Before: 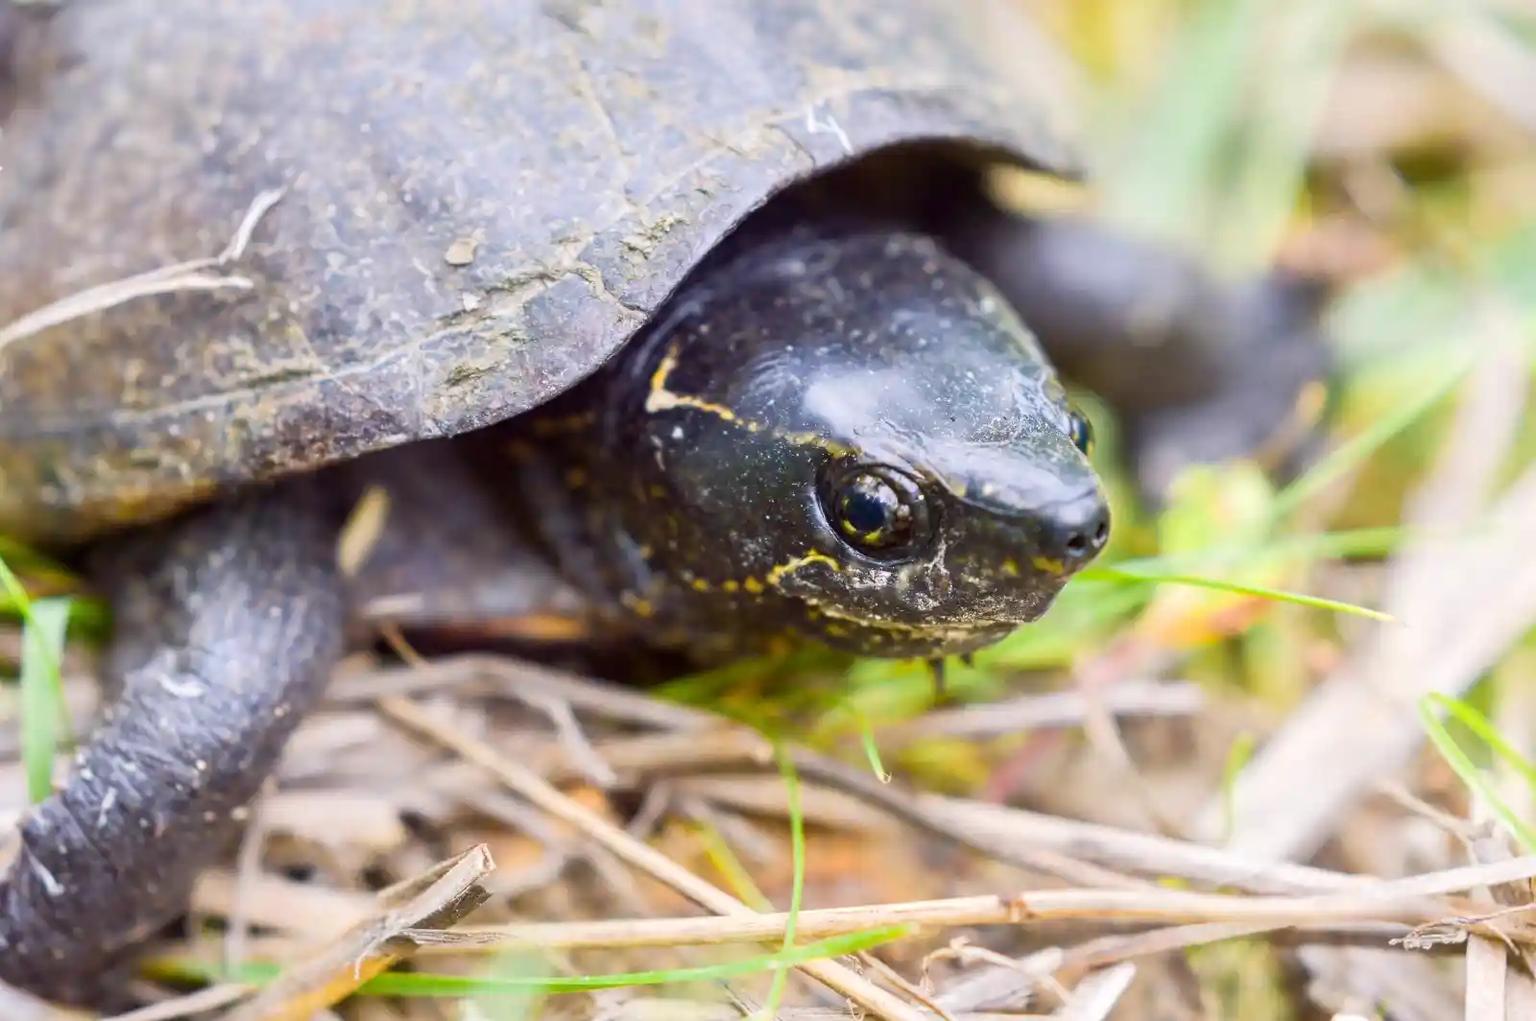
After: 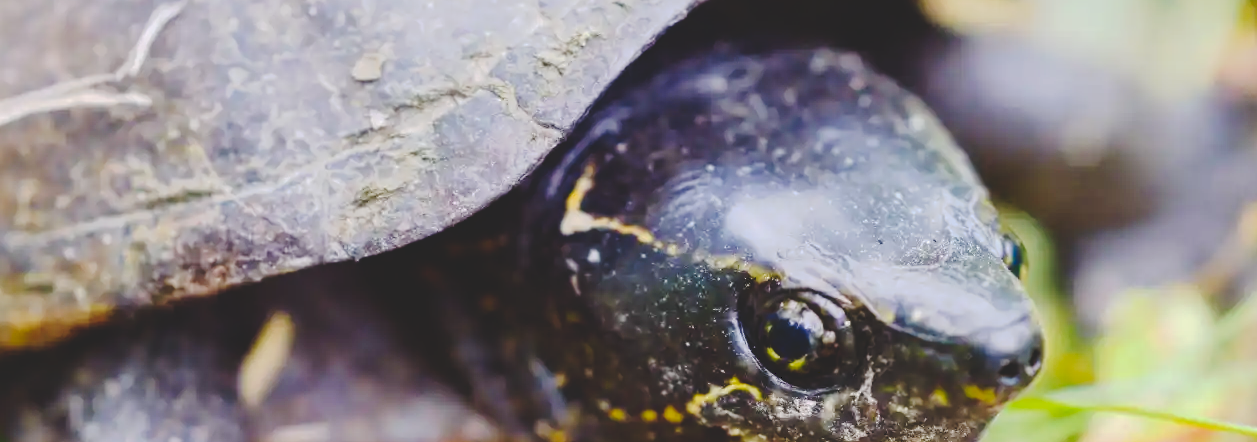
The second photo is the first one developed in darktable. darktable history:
crop: left 7.036%, top 18.398%, right 14.379%, bottom 40.043%
shadows and highlights: shadows 25, white point adjustment -3, highlights -30
tone curve: curves: ch0 [(0, 0) (0.003, 0.14) (0.011, 0.141) (0.025, 0.141) (0.044, 0.142) (0.069, 0.146) (0.1, 0.151) (0.136, 0.16) (0.177, 0.182) (0.224, 0.214) (0.277, 0.272) (0.335, 0.35) (0.399, 0.453) (0.468, 0.548) (0.543, 0.634) (0.623, 0.715) (0.709, 0.778) (0.801, 0.848) (0.898, 0.902) (1, 1)], preserve colors none
